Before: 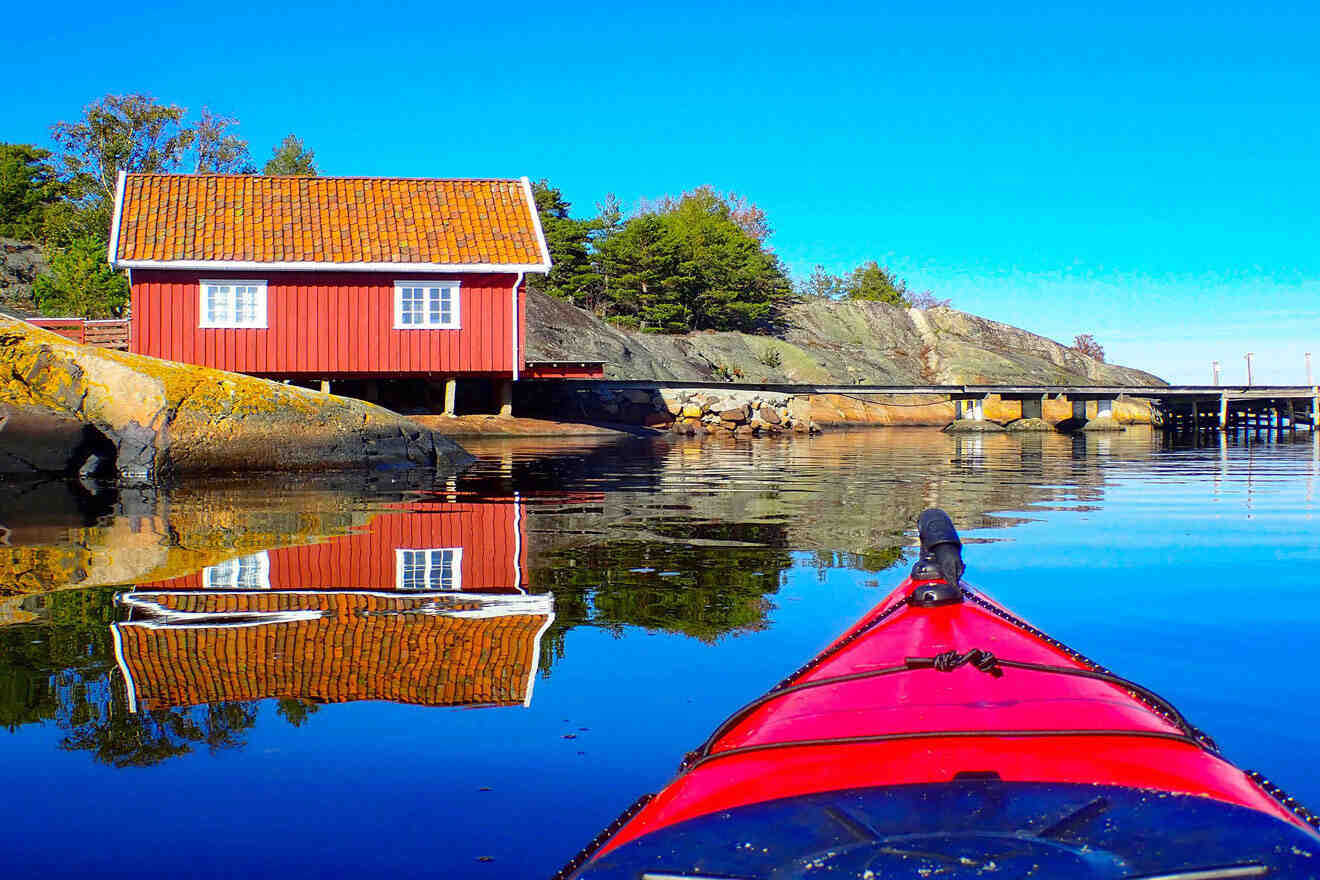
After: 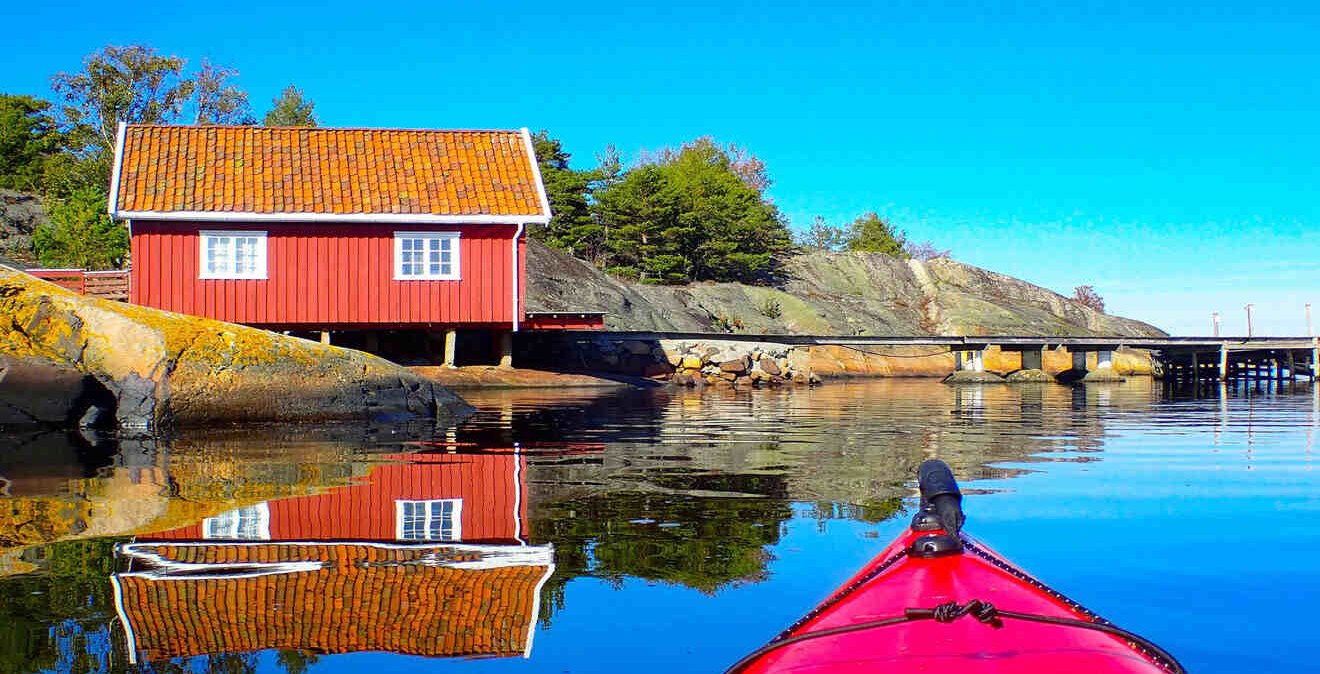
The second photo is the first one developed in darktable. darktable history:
crop: top 5.648%, bottom 17.723%
